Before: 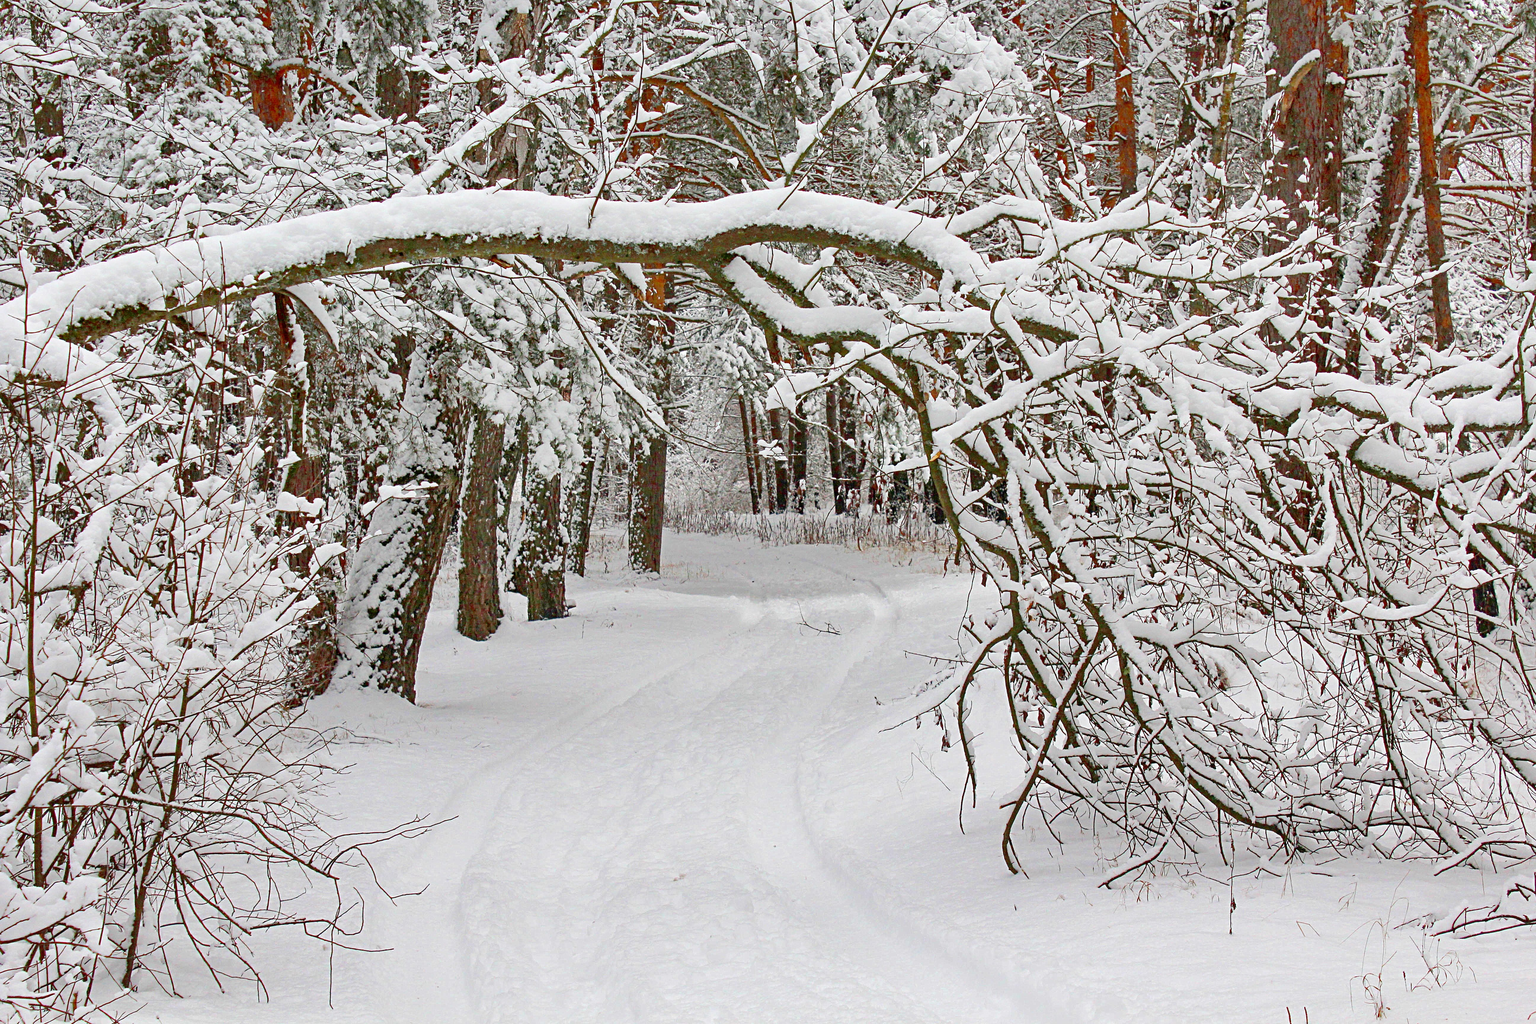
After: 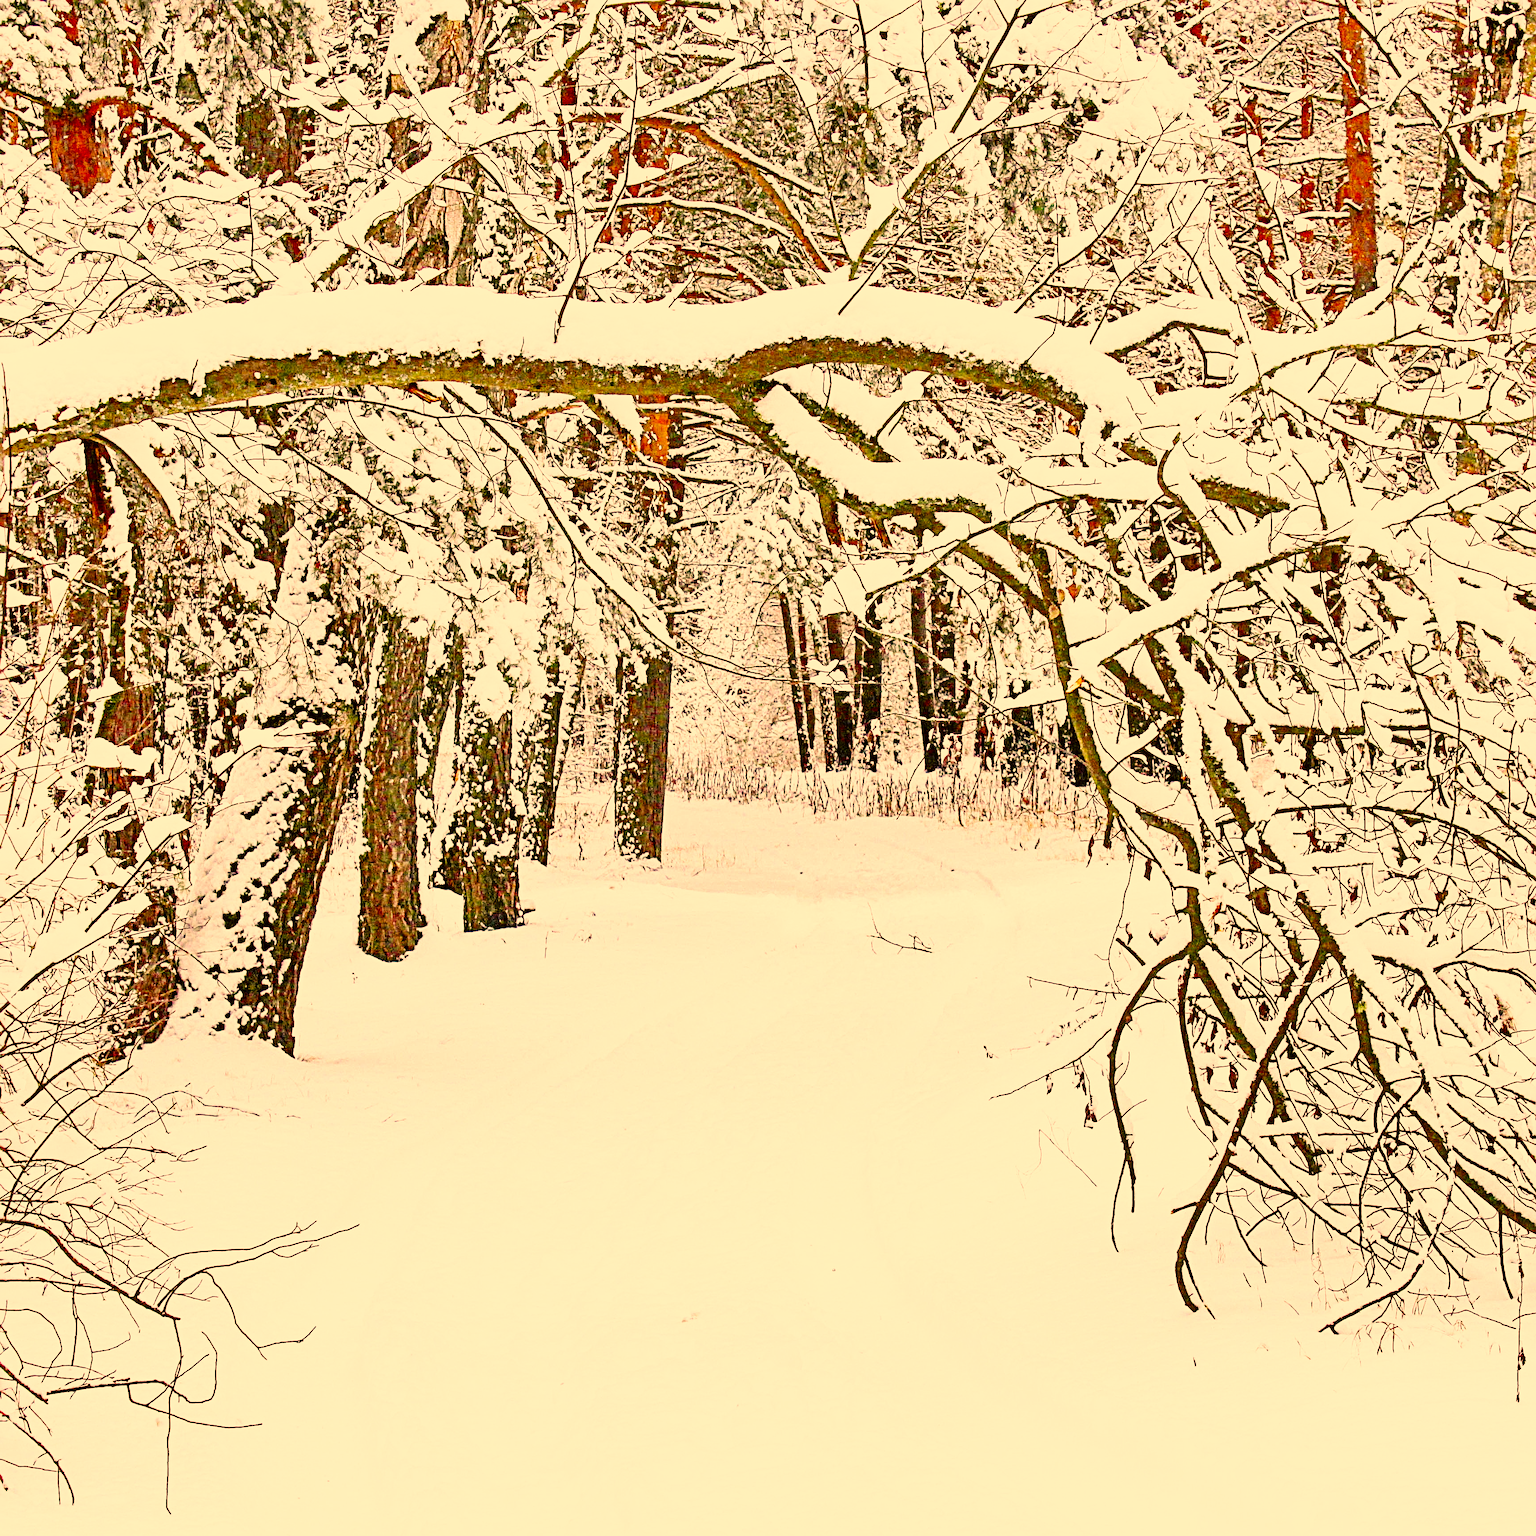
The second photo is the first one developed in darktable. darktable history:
crop and rotate: left 14.292%, right 19.041%
color correction: highlights a* 17.94, highlights b* 35.39, shadows a* 1.48, shadows b* 6.42, saturation 1.01
contrast brightness saturation: saturation -0.17
base curve: curves: ch0 [(0, 0) (0.007, 0.004) (0.027, 0.03) (0.046, 0.07) (0.207, 0.54) (0.442, 0.872) (0.673, 0.972) (1, 1)], preserve colors none
sharpen: radius 4.883
